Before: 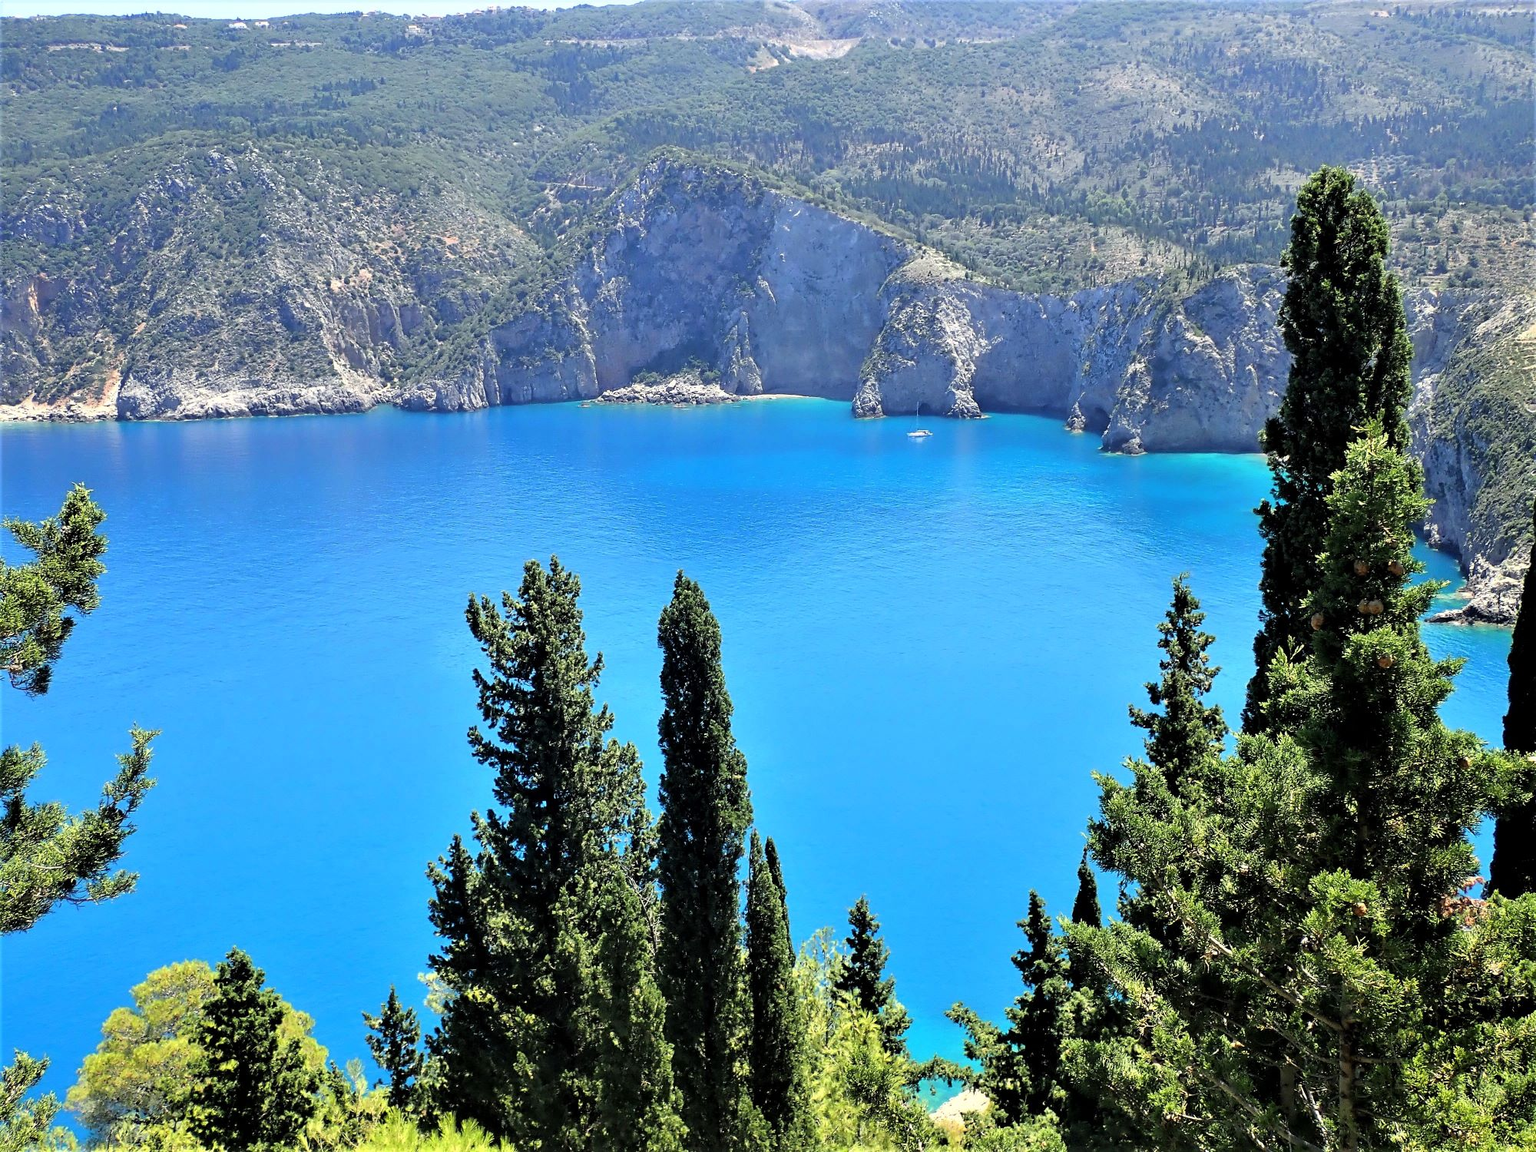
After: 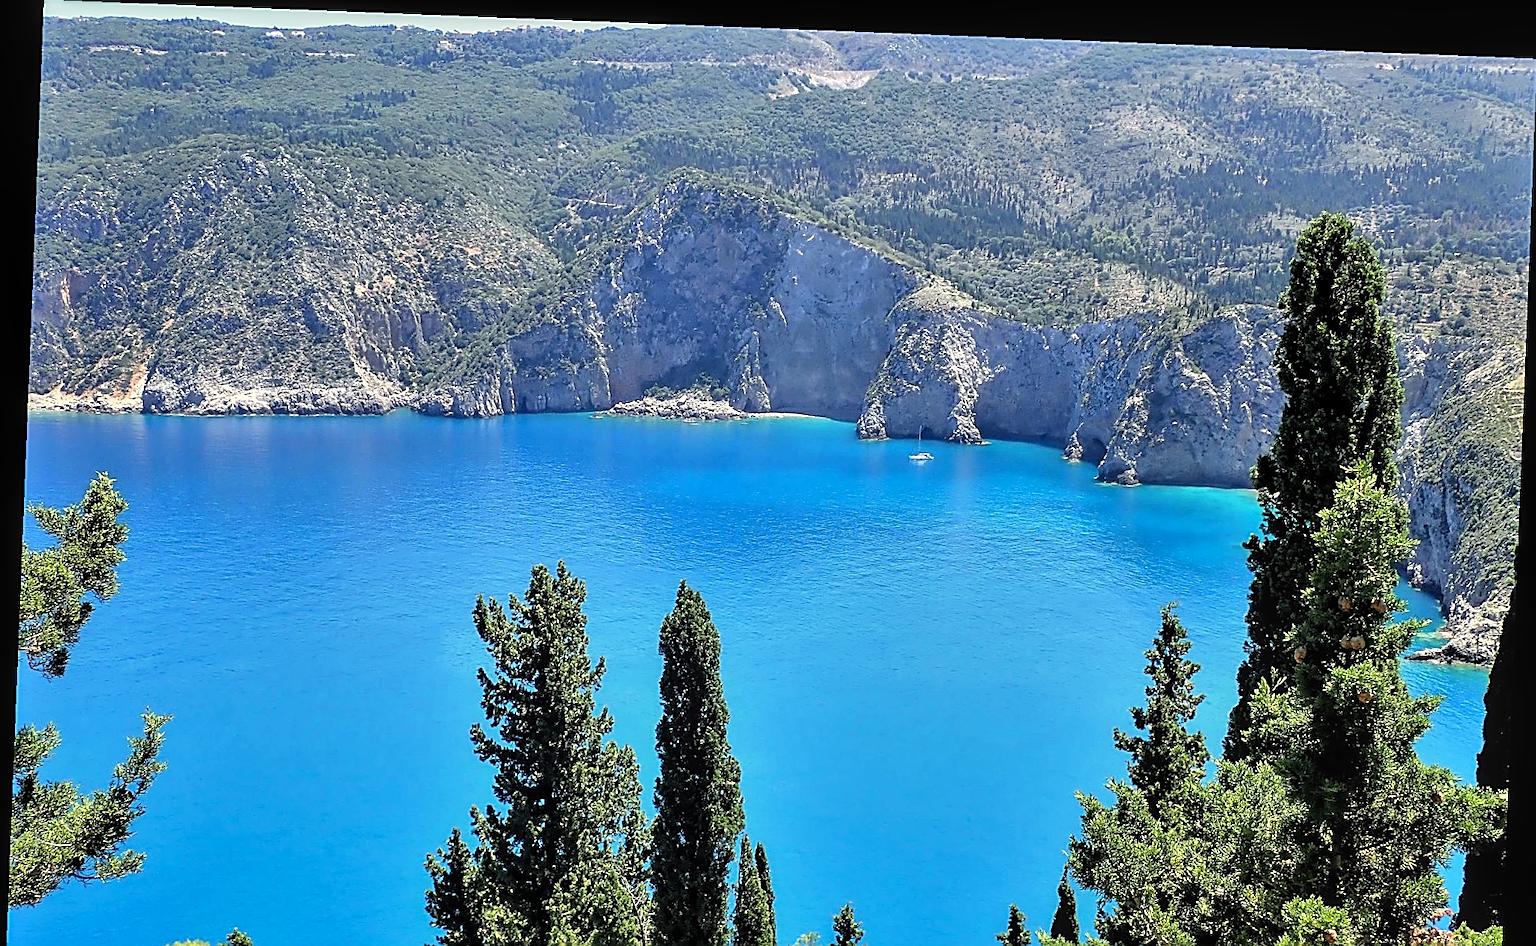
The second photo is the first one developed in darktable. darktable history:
rotate and perspective: rotation 2.27°, automatic cropping off
crop: bottom 19.644%
sharpen: amount 0.901
white balance: red 1.009, blue 0.985
local contrast: on, module defaults
shadows and highlights: highlights color adjustment 0%, soften with gaussian
